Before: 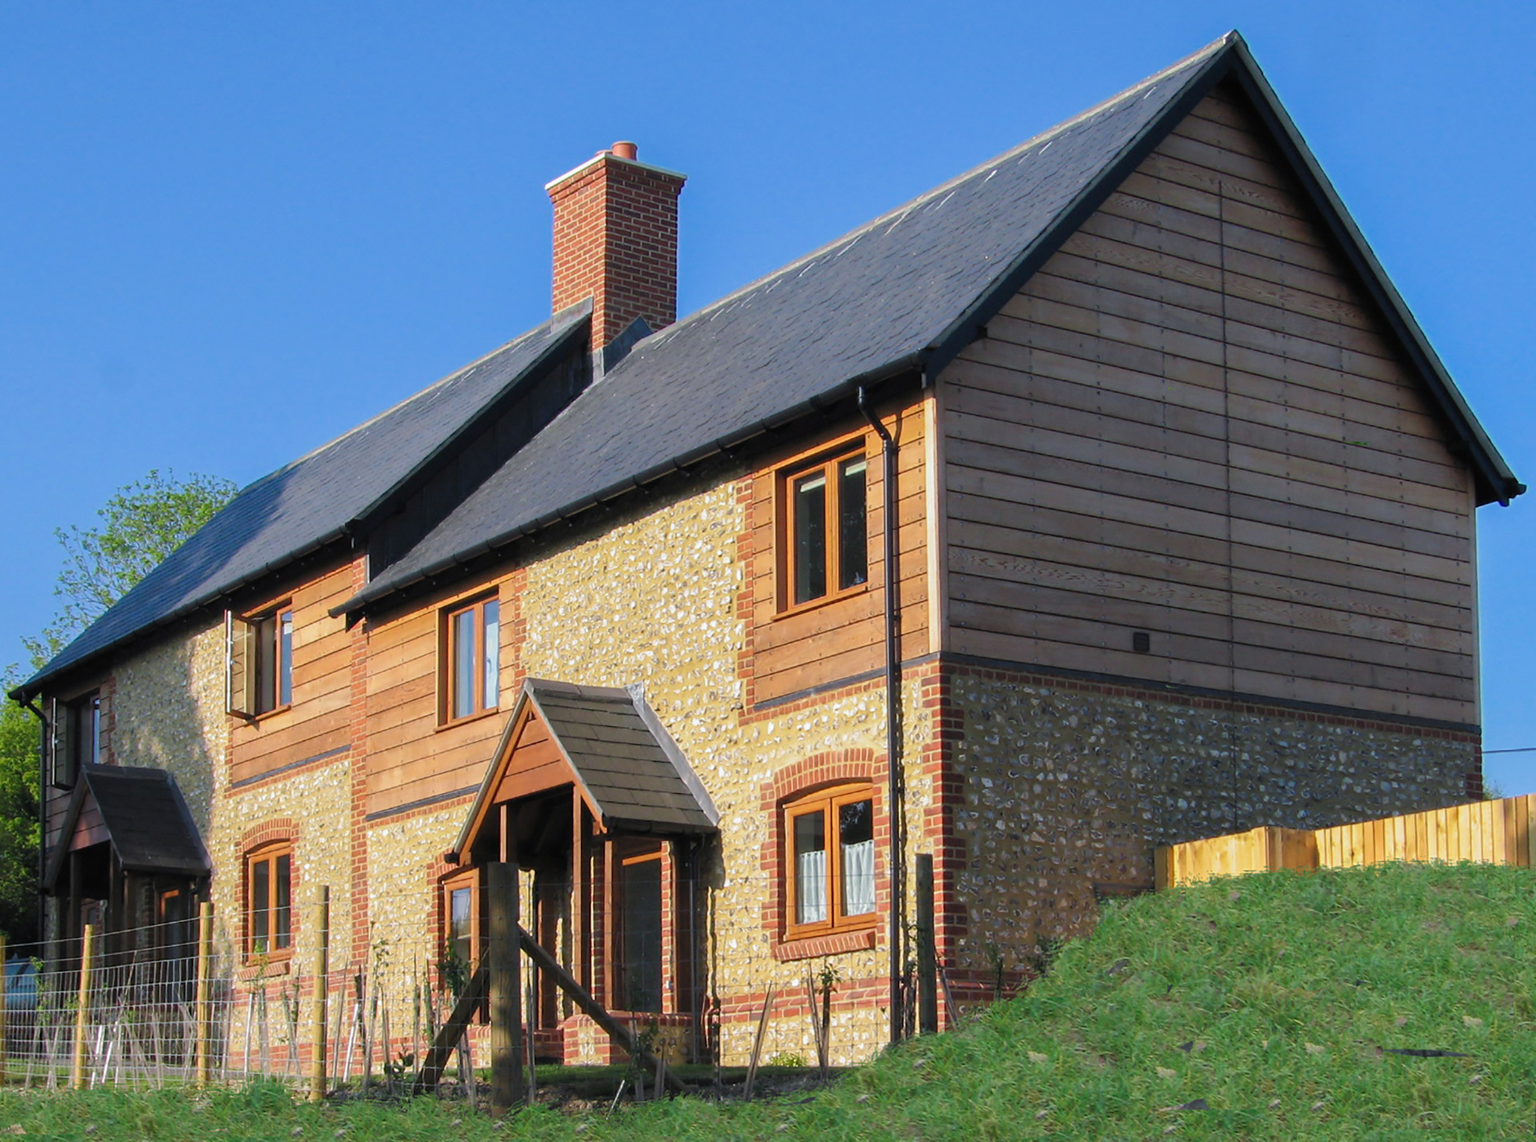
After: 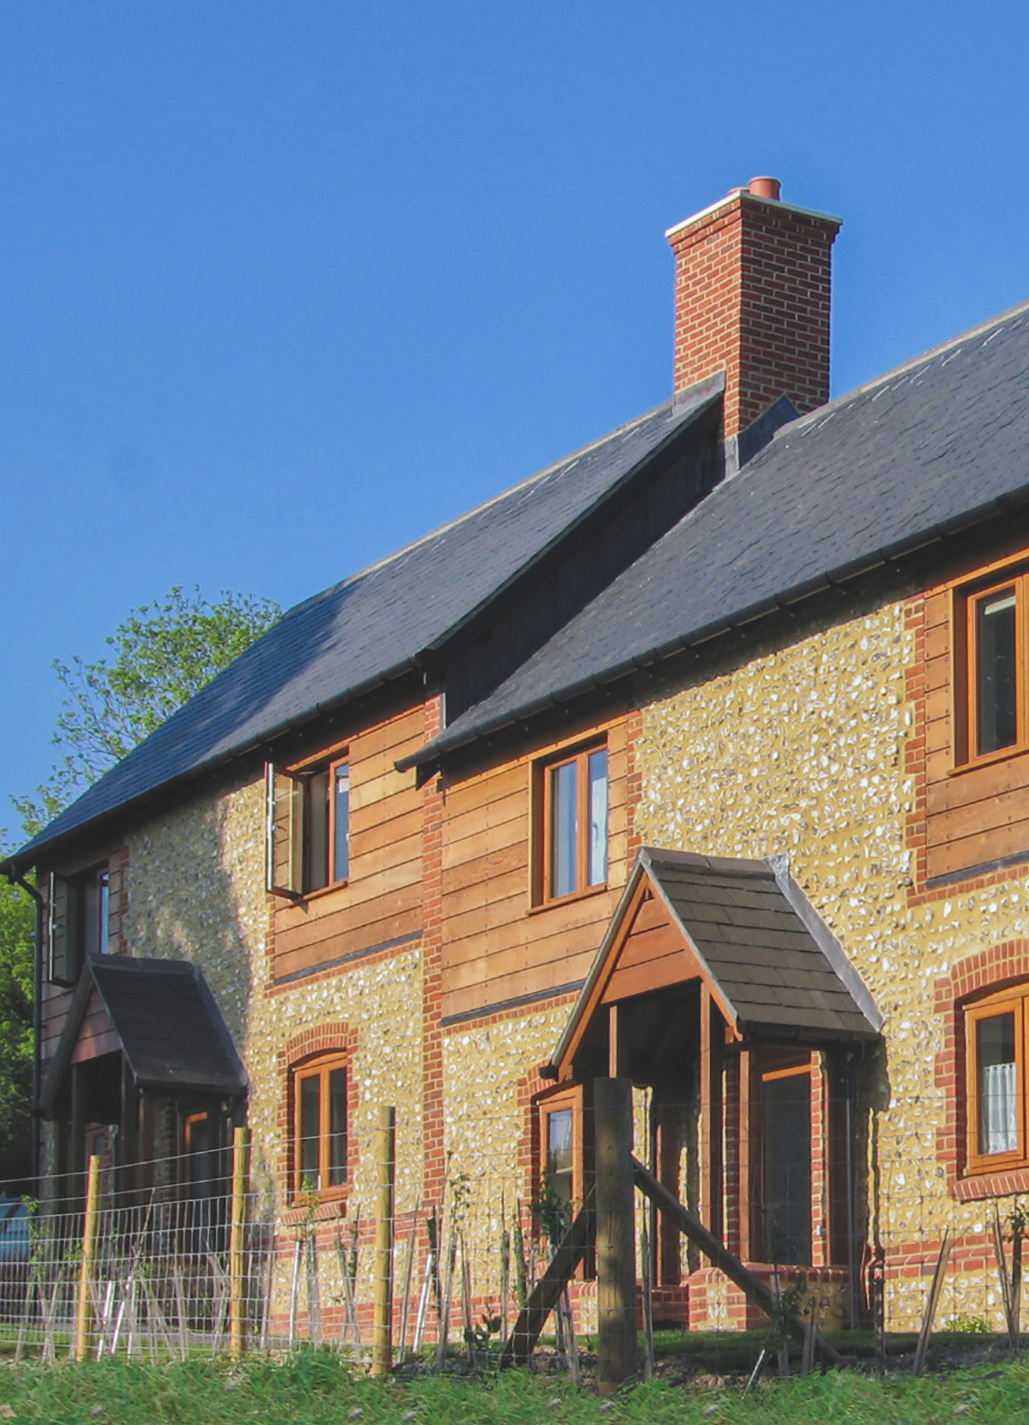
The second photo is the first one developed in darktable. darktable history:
exposure: black level correction -0.015, exposure -0.132 EV, compensate highlight preservation false
crop: left 0.863%, right 45.495%, bottom 0.079%
local contrast: on, module defaults
shadows and highlights: on, module defaults
